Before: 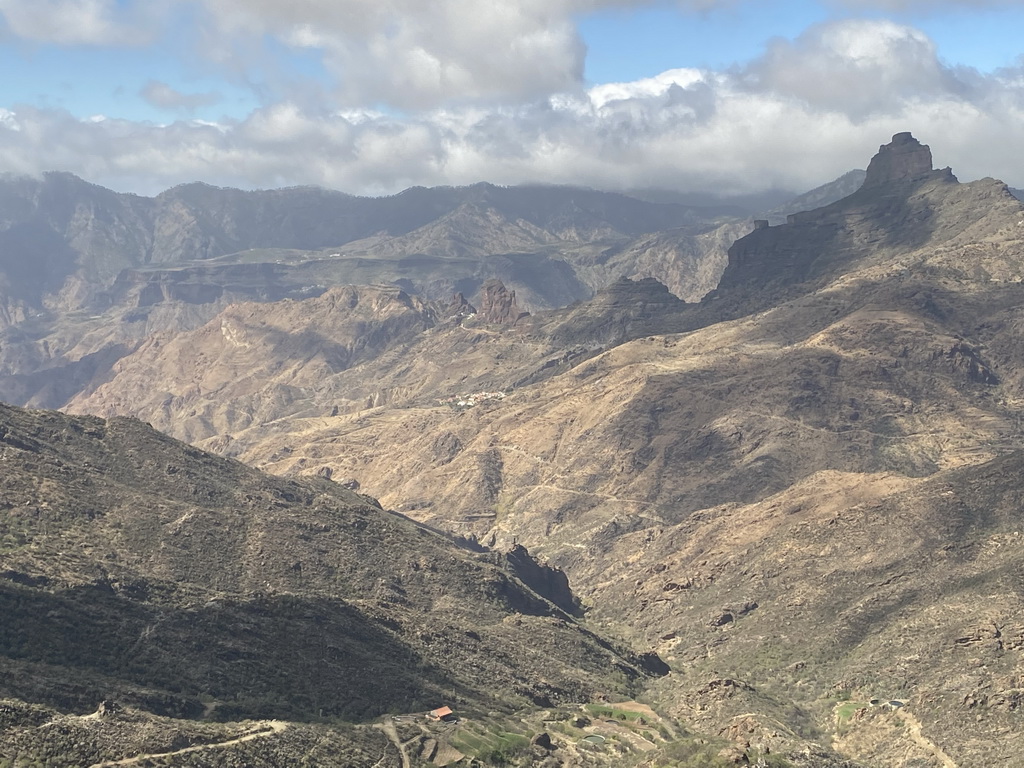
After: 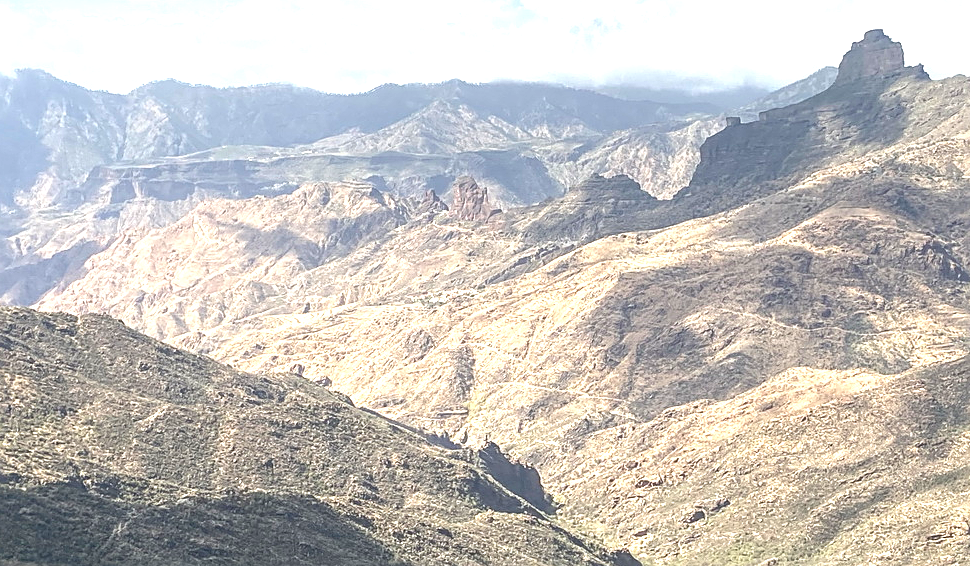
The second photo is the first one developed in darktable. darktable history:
local contrast: on, module defaults
sharpen: on, module defaults
crop and rotate: left 2.813%, top 13.428%, right 2.447%, bottom 12.786%
exposure: black level correction 0, exposure 1.2 EV, compensate highlight preservation false
